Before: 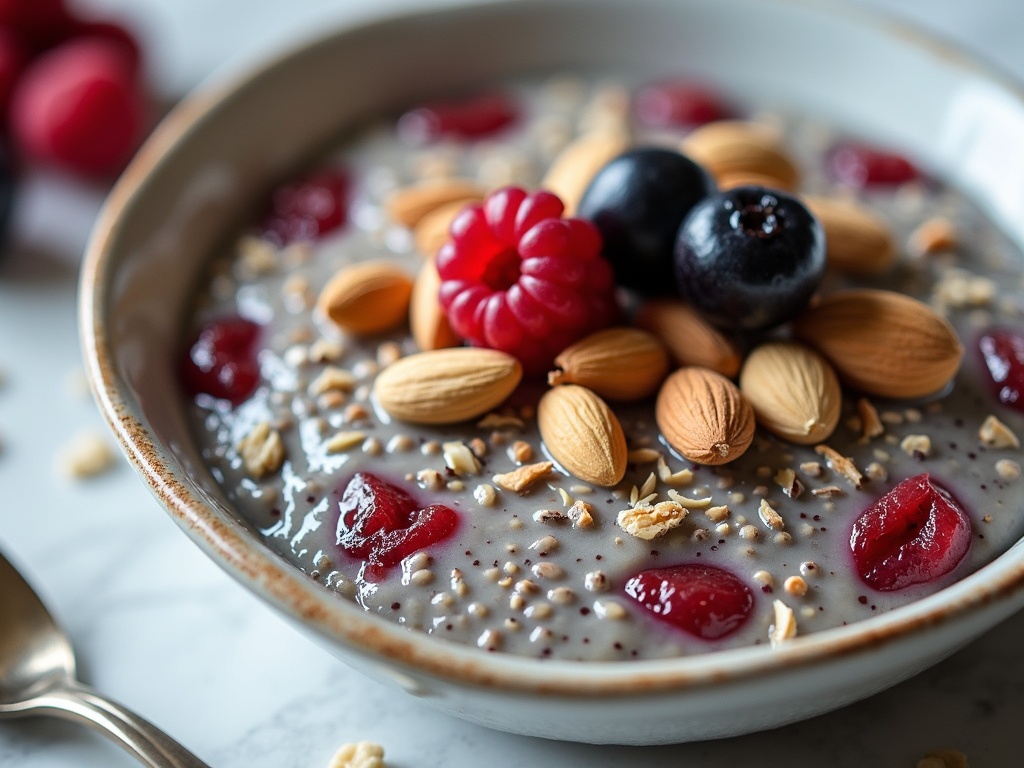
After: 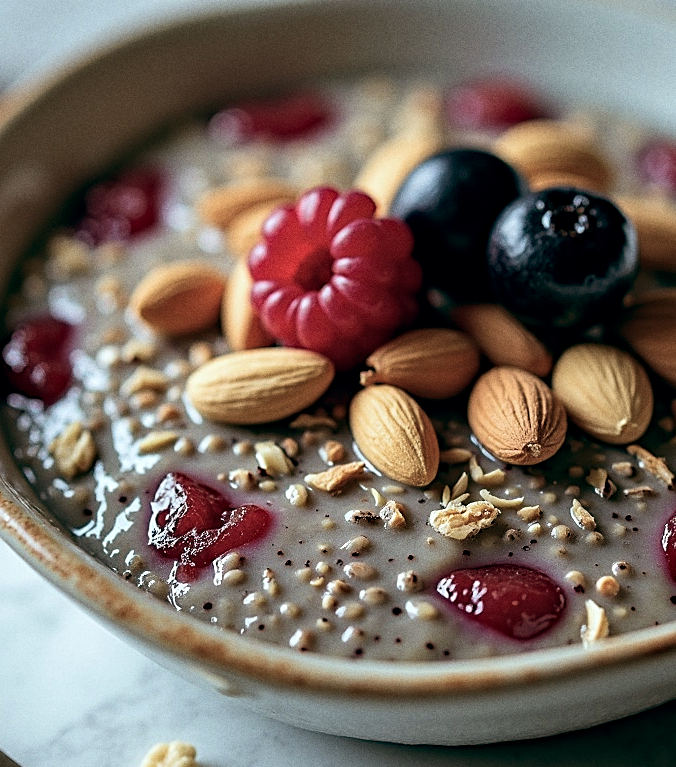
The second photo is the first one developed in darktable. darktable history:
grain: coarseness 0.09 ISO
crop and rotate: left 18.442%, right 15.508%
color balance: lift [1, 0.994, 1.002, 1.006], gamma [0.957, 1.081, 1.016, 0.919], gain [0.97, 0.972, 1.01, 1.028], input saturation 91.06%, output saturation 79.8%
haze removal: compatibility mode true, adaptive false
tone equalizer: on, module defaults
exposure: black level correction 0.005, exposure 0.001 EV, compensate highlight preservation false
velvia: on, module defaults
sharpen: on, module defaults
